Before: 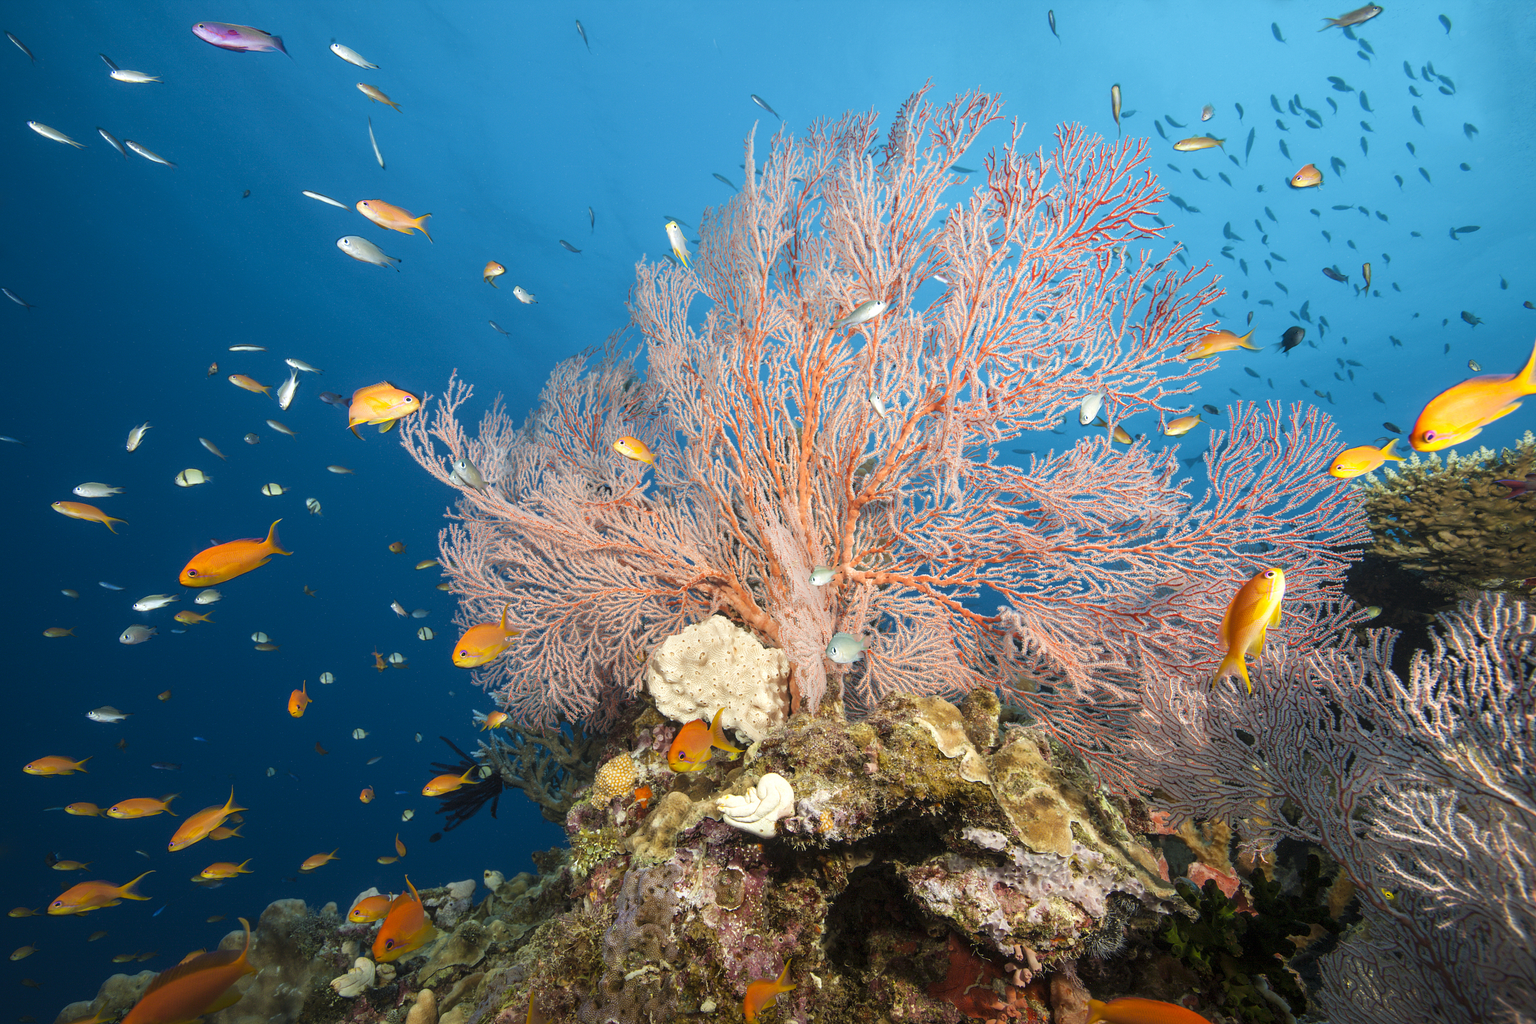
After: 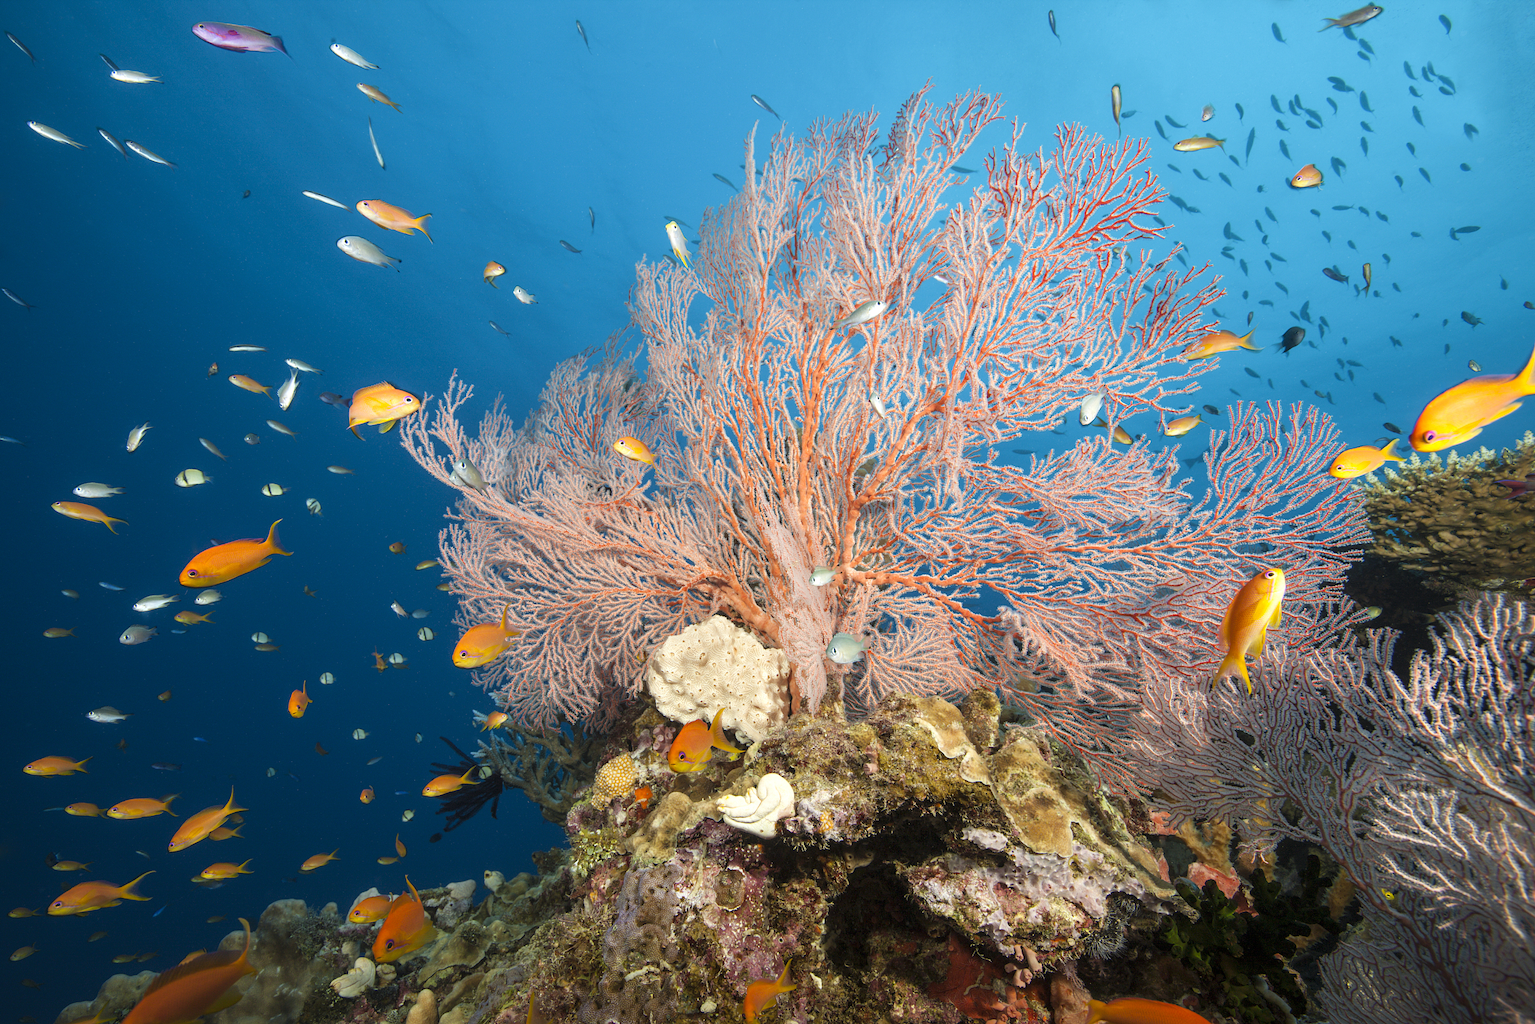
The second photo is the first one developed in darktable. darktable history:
contrast equalizer: y [[0.5 ×6], [0.5 ×6], [0.975, 0.964, 0.925, 0.865, 0.793, 0.721], [0 ×6], [0 ×6]], mix -0.208
